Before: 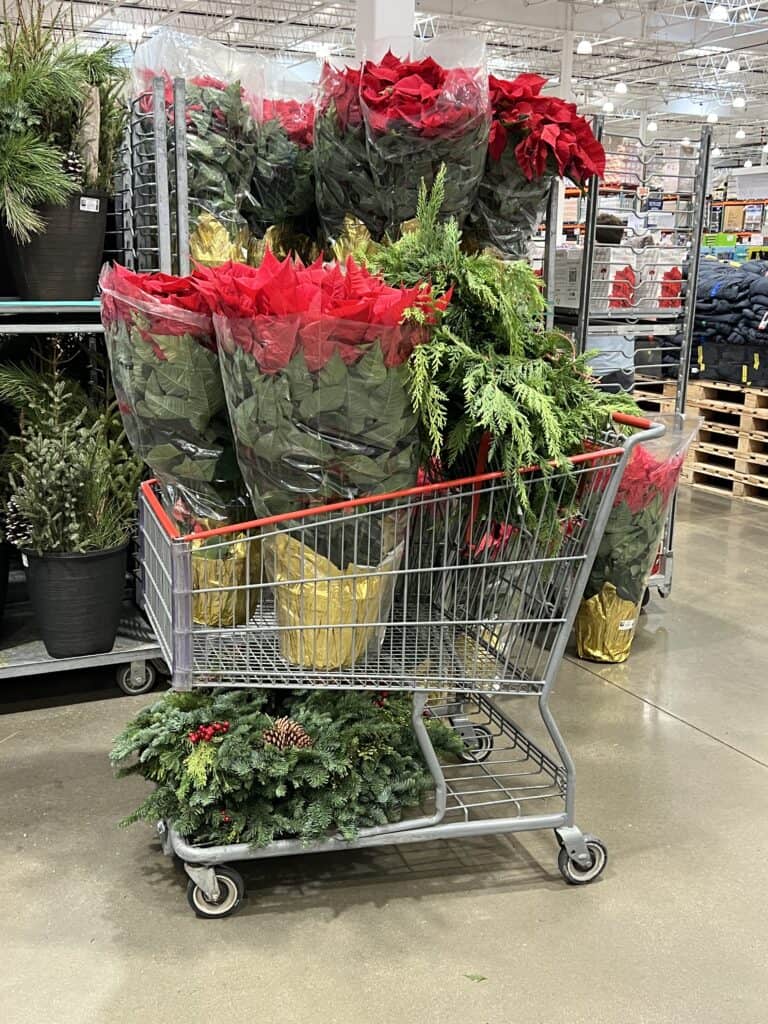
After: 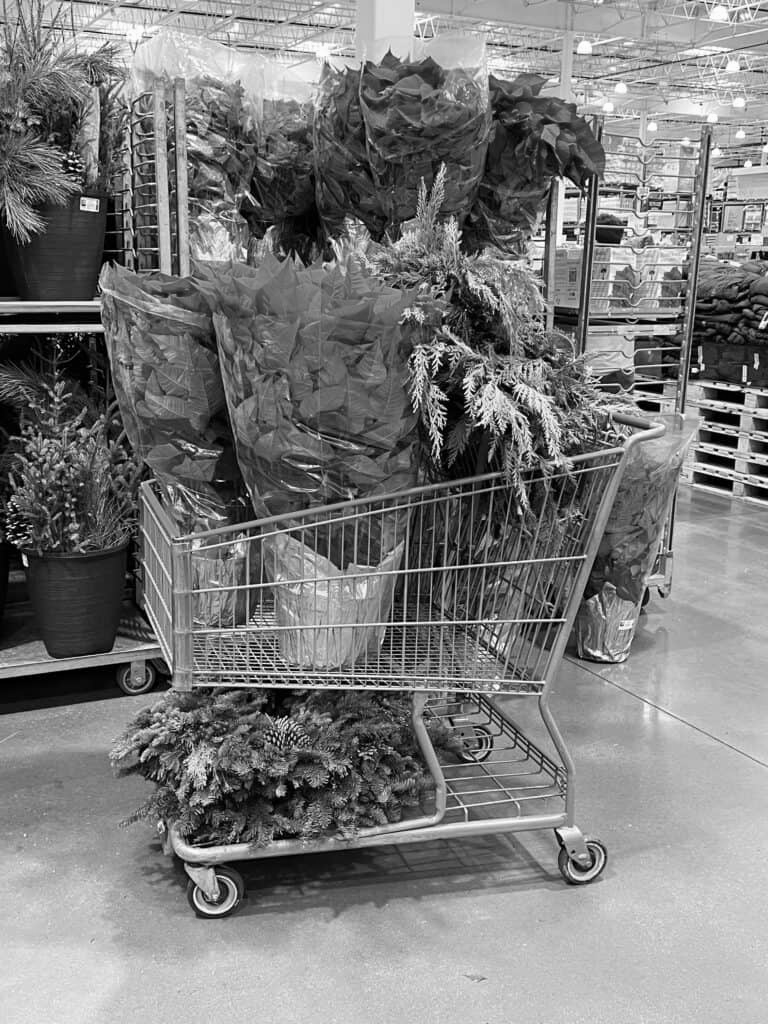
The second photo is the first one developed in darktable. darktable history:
white balance: red 0.931, blue 1.11
monochrome: a 2.21, b -1.33, size 2.2
